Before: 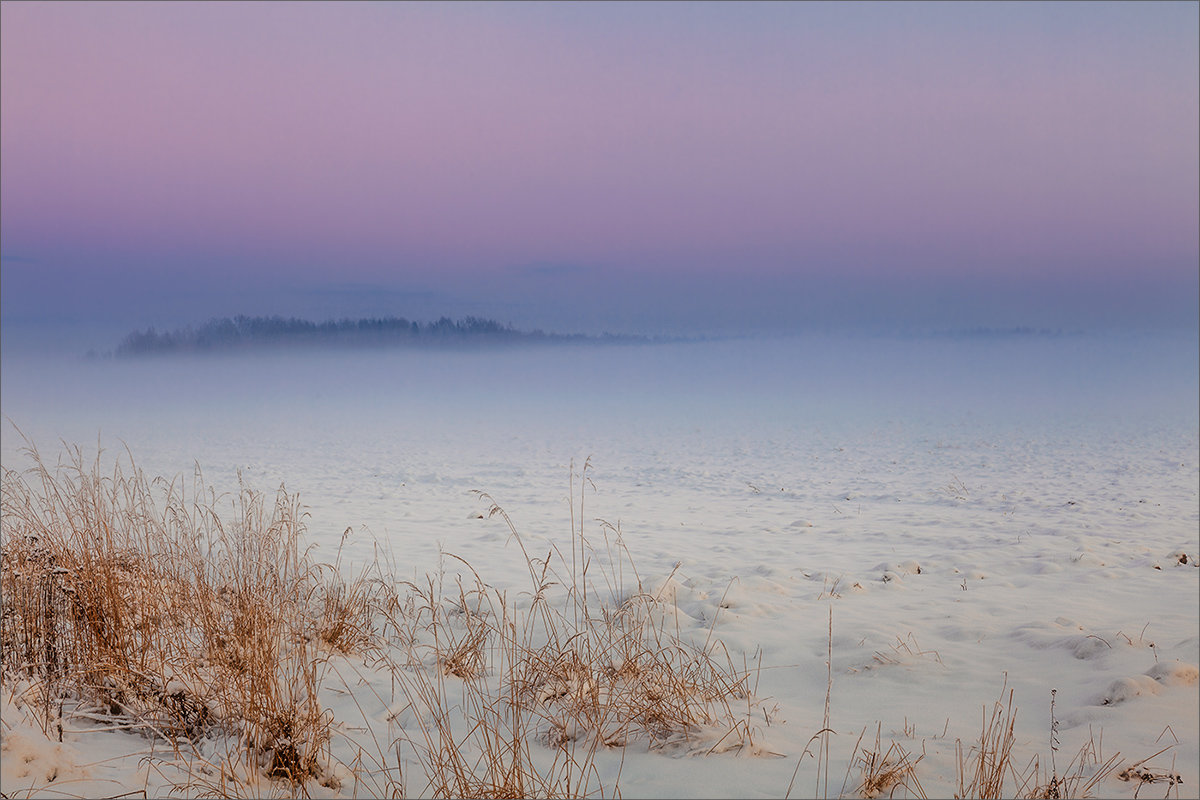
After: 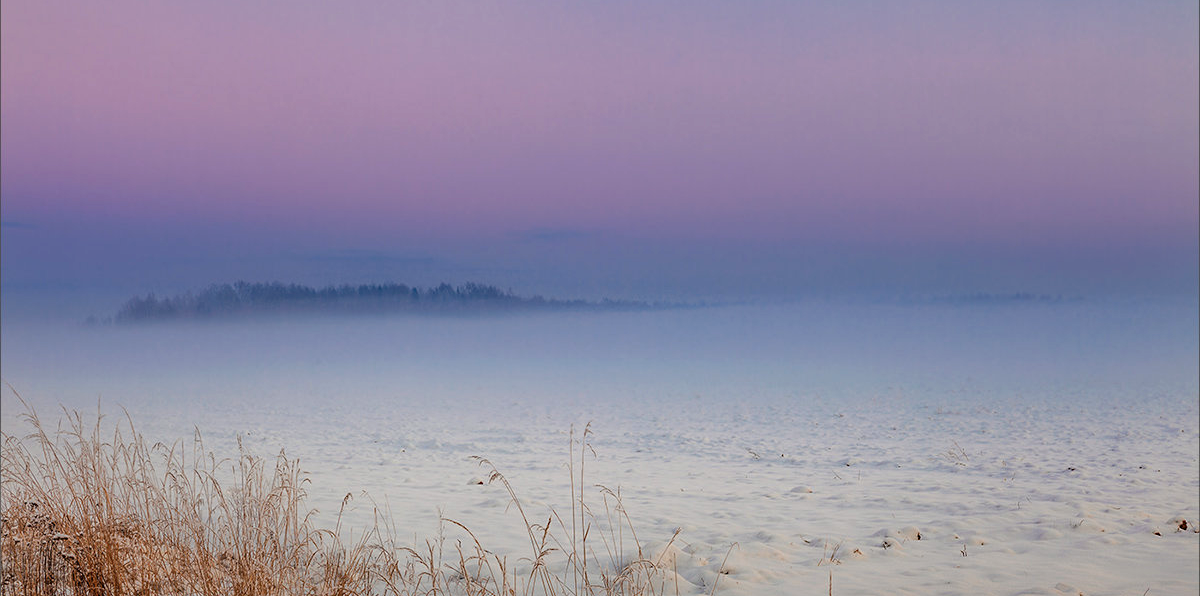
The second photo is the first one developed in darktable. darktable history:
crop: top 4.339%, bottom 21.122%
haze removal: compatibility mode true, adaptive false
